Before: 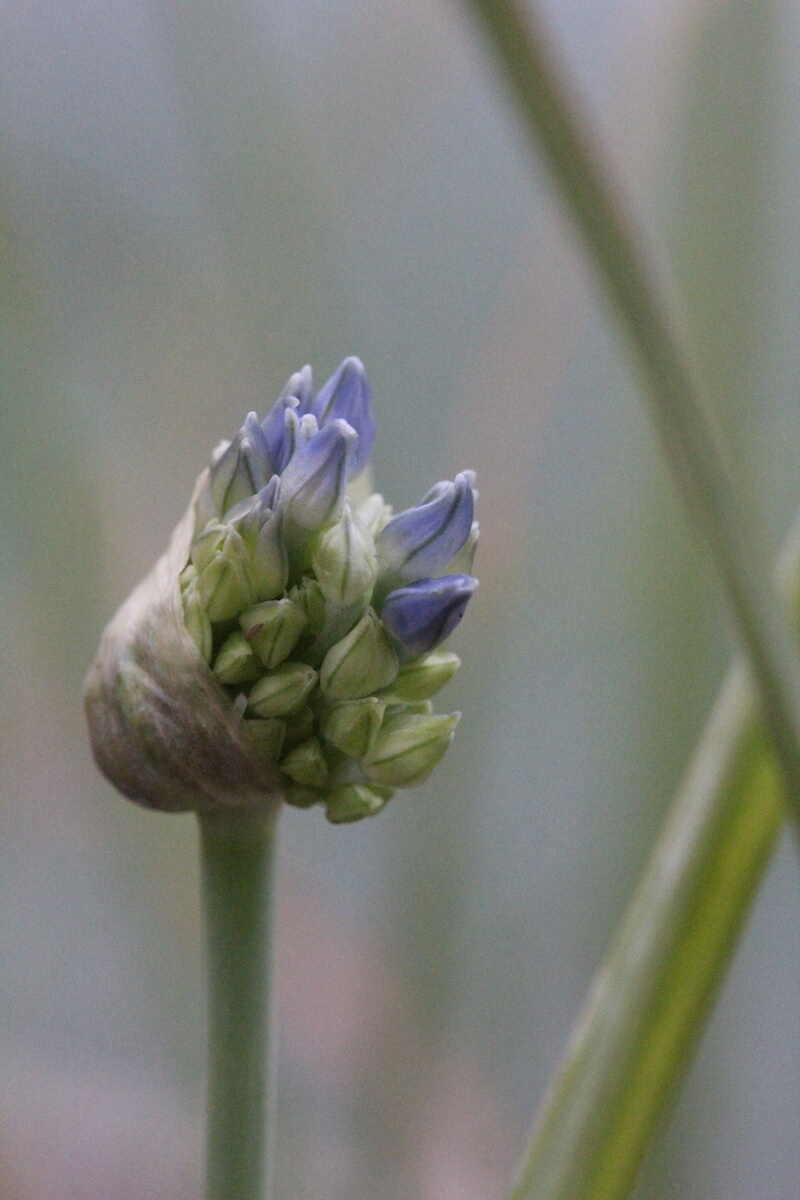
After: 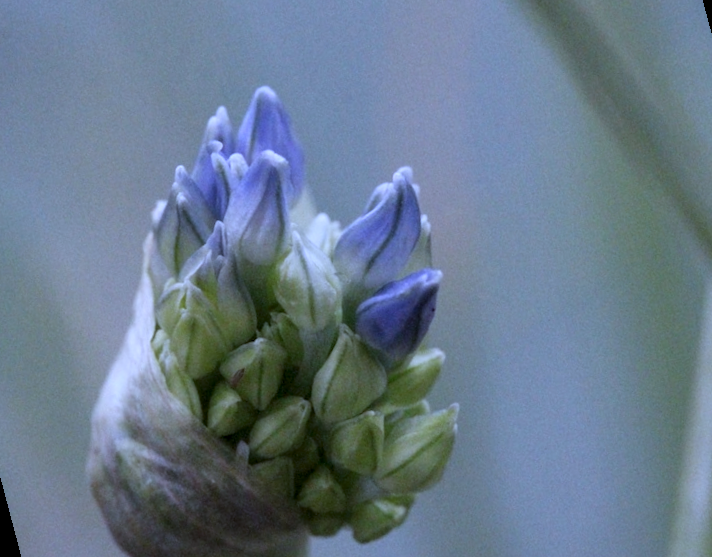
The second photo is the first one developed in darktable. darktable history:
crop and rotate: left 7.196%, top 4.574%, right 10.605%, bottom 13.178%
white balance: red 0.871, blue 1.249
local contrast: on, module defaults
rotate and perspective: rotation -14.8°, crop left 0.1, crop right 0.903, crop top 0.25, crop bottom 0.748
